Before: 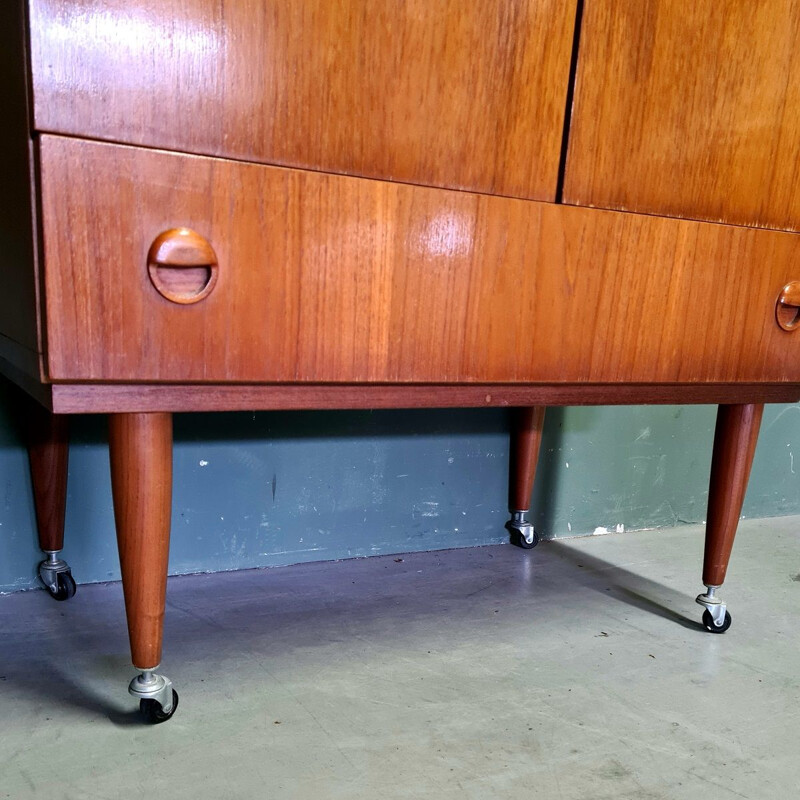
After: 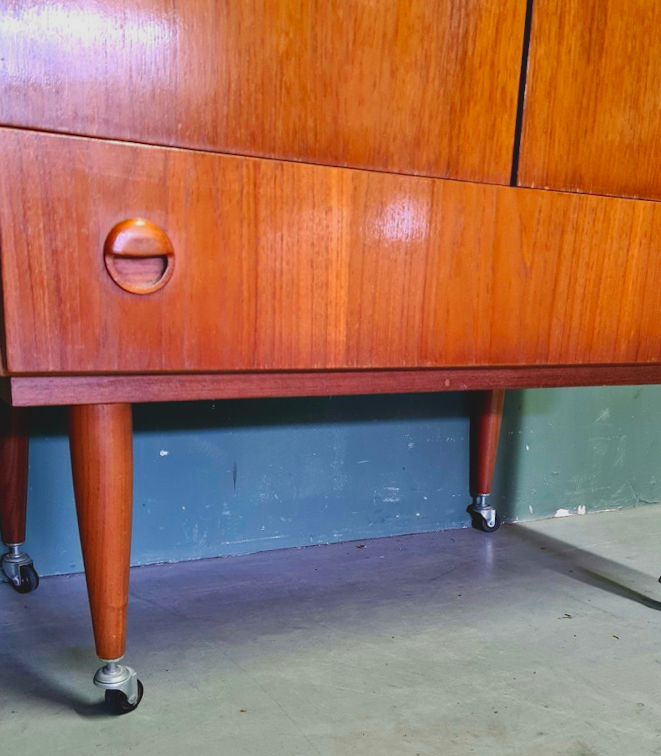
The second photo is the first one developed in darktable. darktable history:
contrast brightness saturation: contrast -0.175, saturation 0.187
crop and rotate: angle 1.14°, left 4.266%, top 0.87%, right 11.381%, bottom 2.692%
